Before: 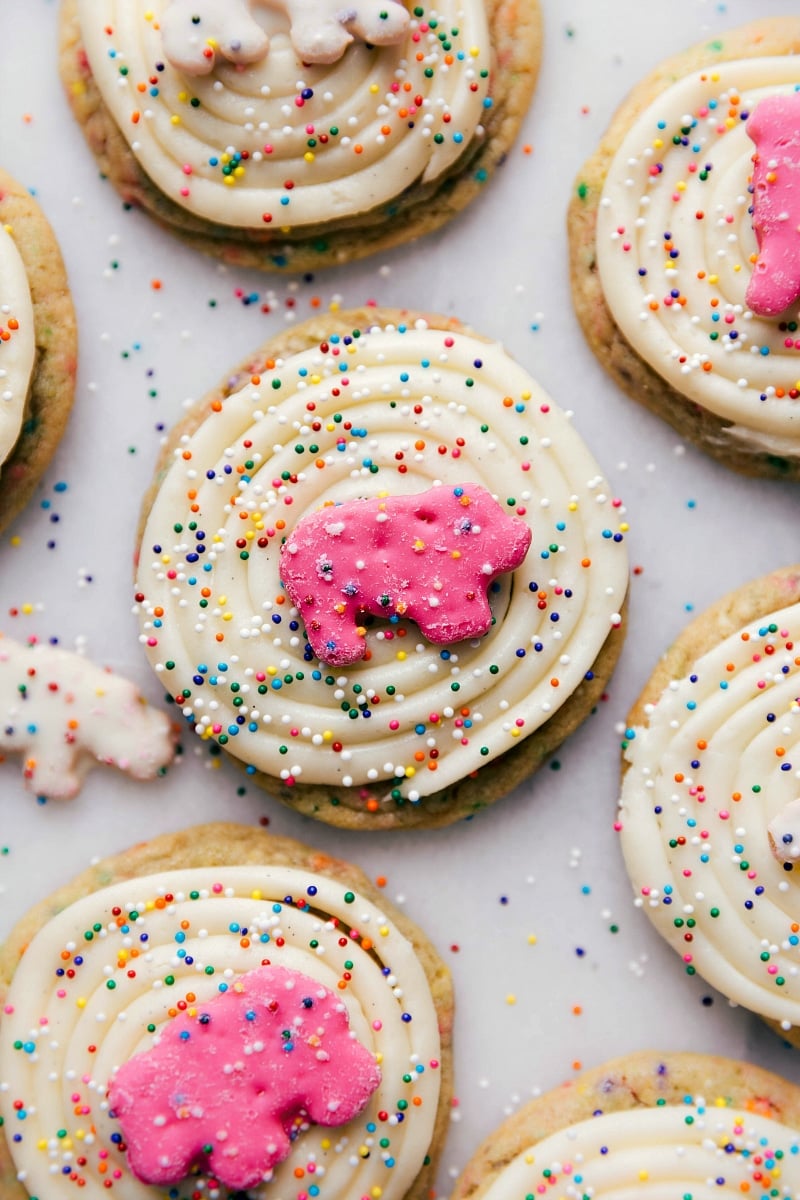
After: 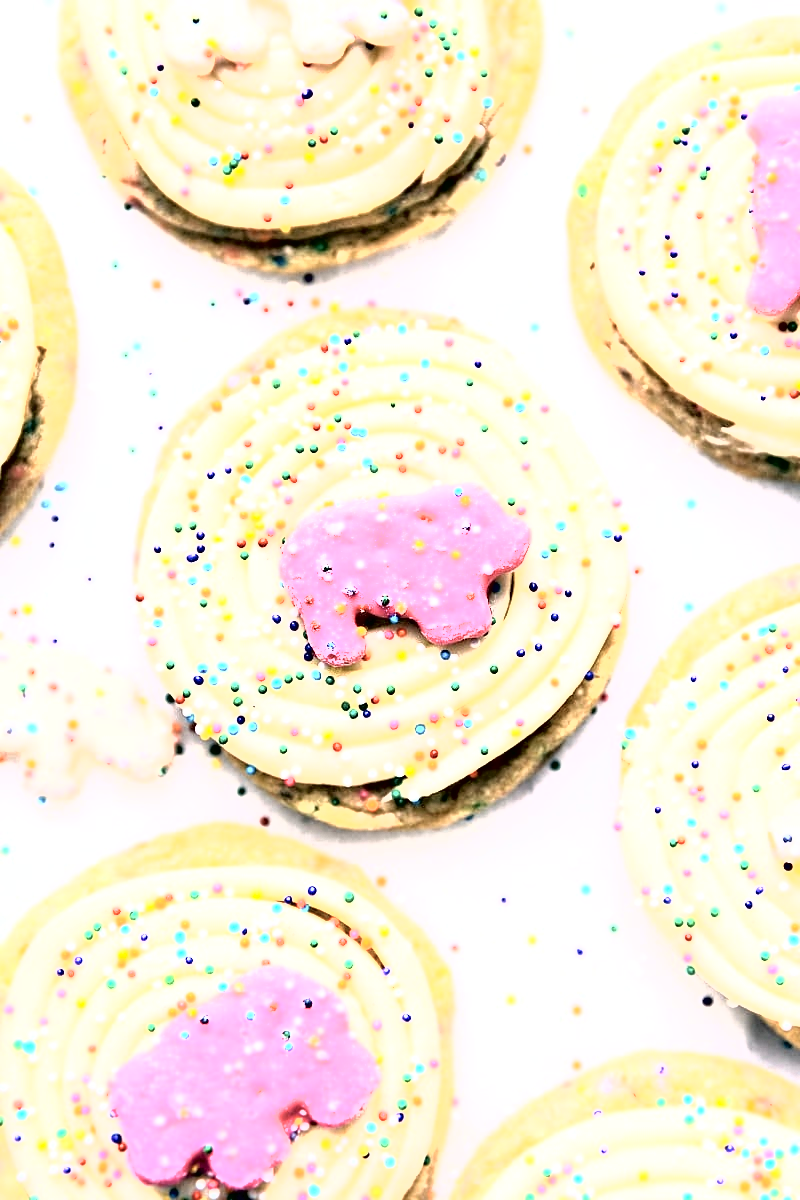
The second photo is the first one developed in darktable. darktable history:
exposure: exposure 0.823 EV, compensate exposure bias true, compensate highlight preservation false
tone curve: curves: ch0 [(0, 0) (0.003, 0.01) (0.011, 0.011) (0.025, 0.008) (0.044, 0.007) (0.069, 0.006) (0.1, 0.005) (0.136, 0.015) (0.177, 0.094) (0.224, 0.241) (0.277, 0.369) (0.335, 0.5) (0.399, 0.648) (0.468, 0.811) (0.543, 0.975) (0.623, 0.989) (0.709, 0.989) (0.801, 0.99) (0.898, 0.99) (1, 1)], color space Lab, independent channels, preserve colors none
